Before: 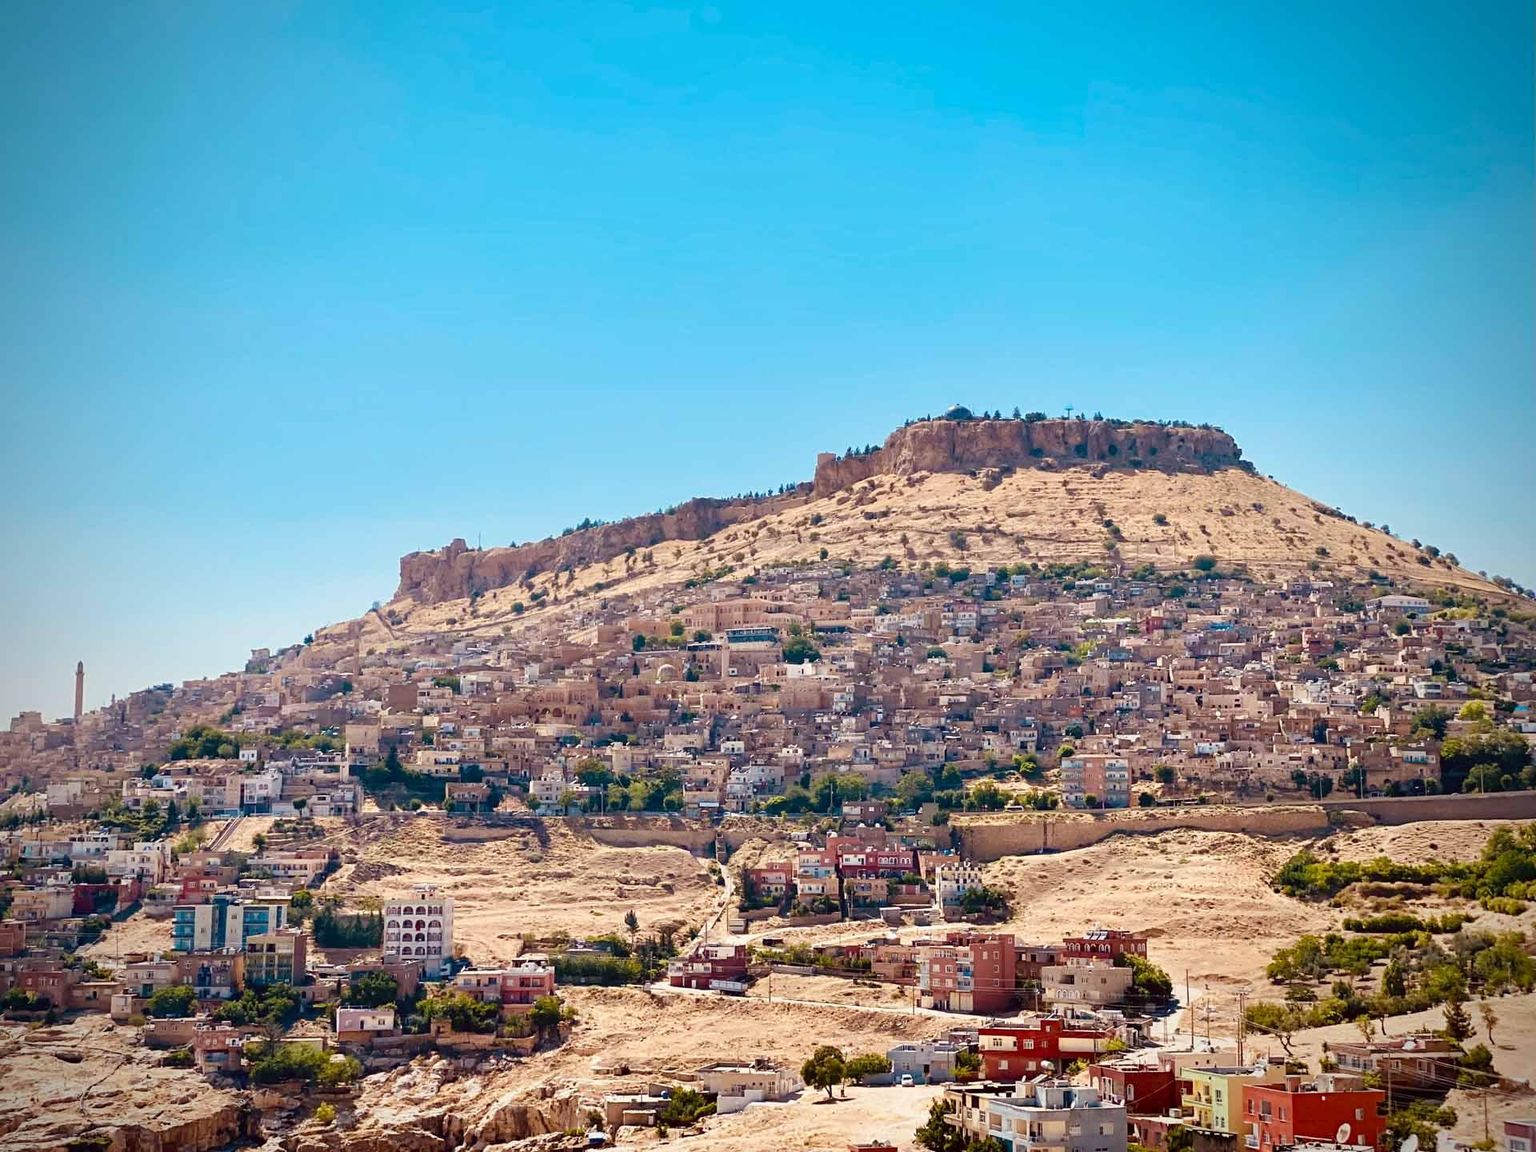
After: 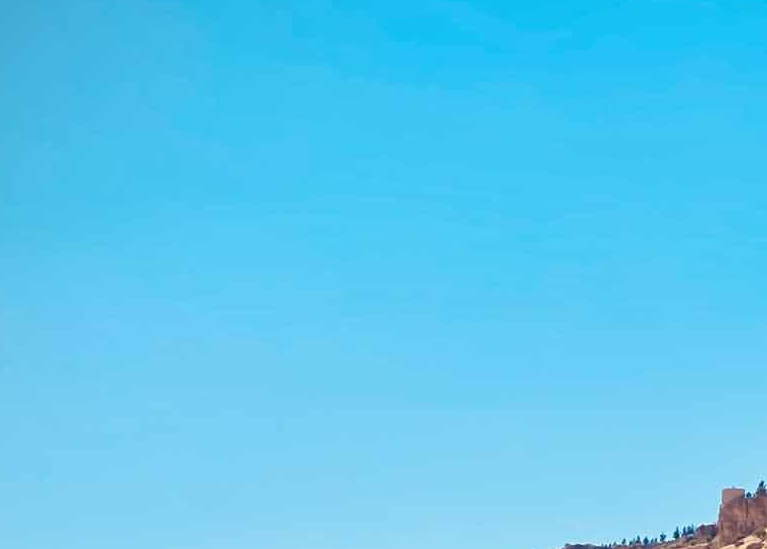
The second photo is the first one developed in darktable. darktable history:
crop: left 15.667%, top 5.423%, right 44.353%, bottom 56.452%
